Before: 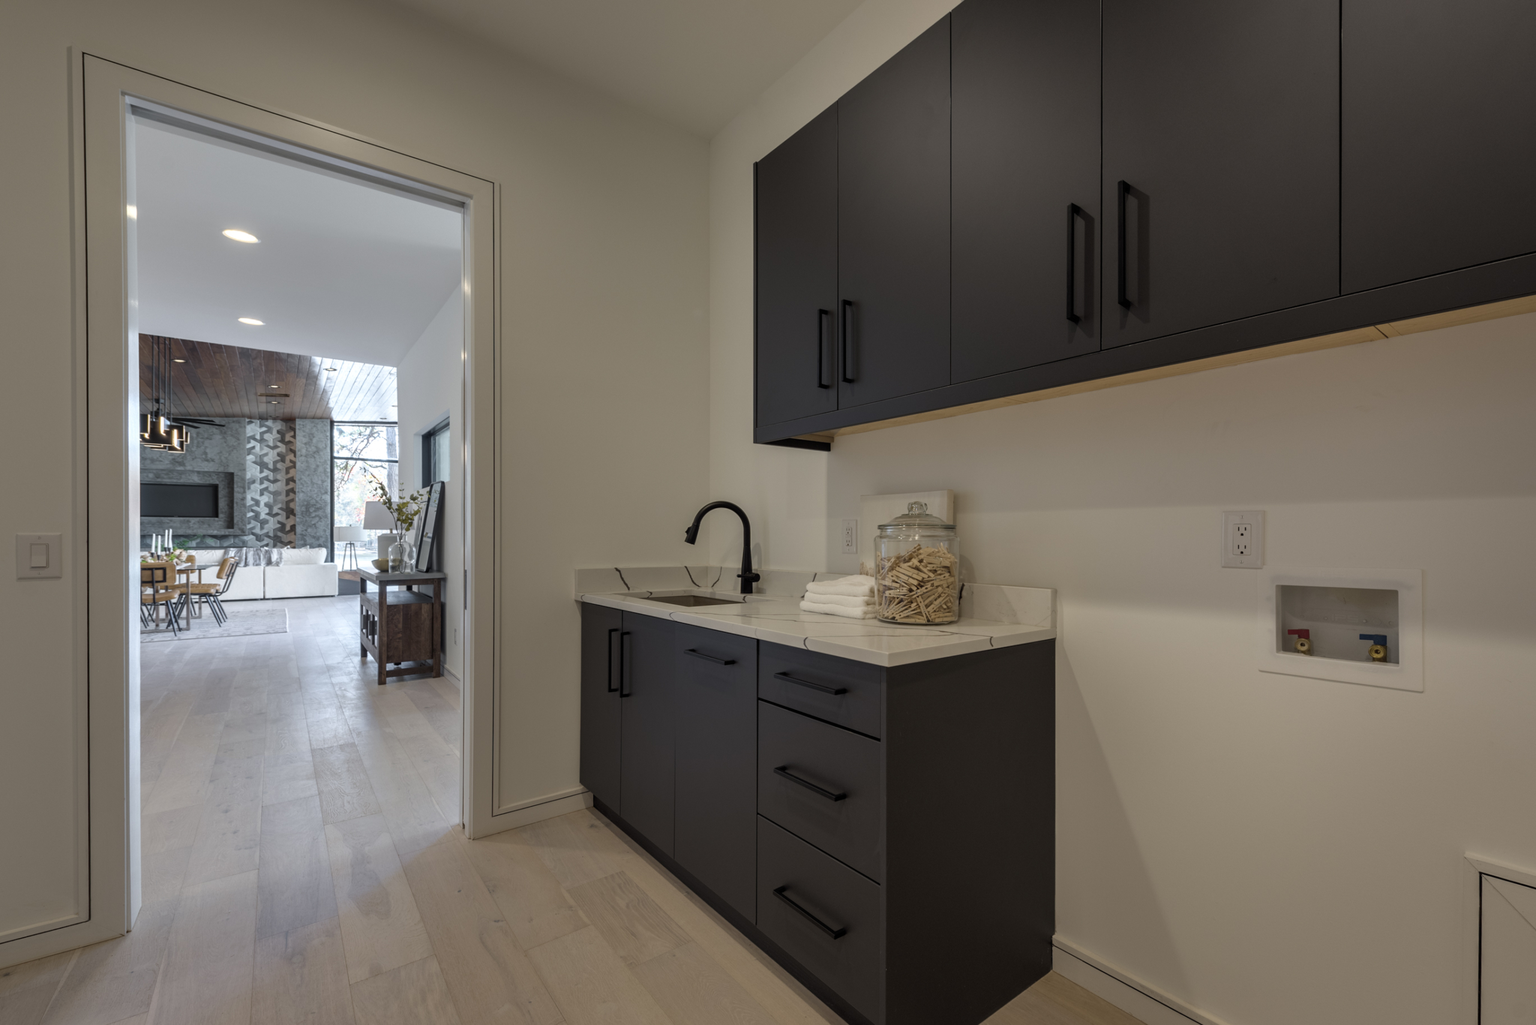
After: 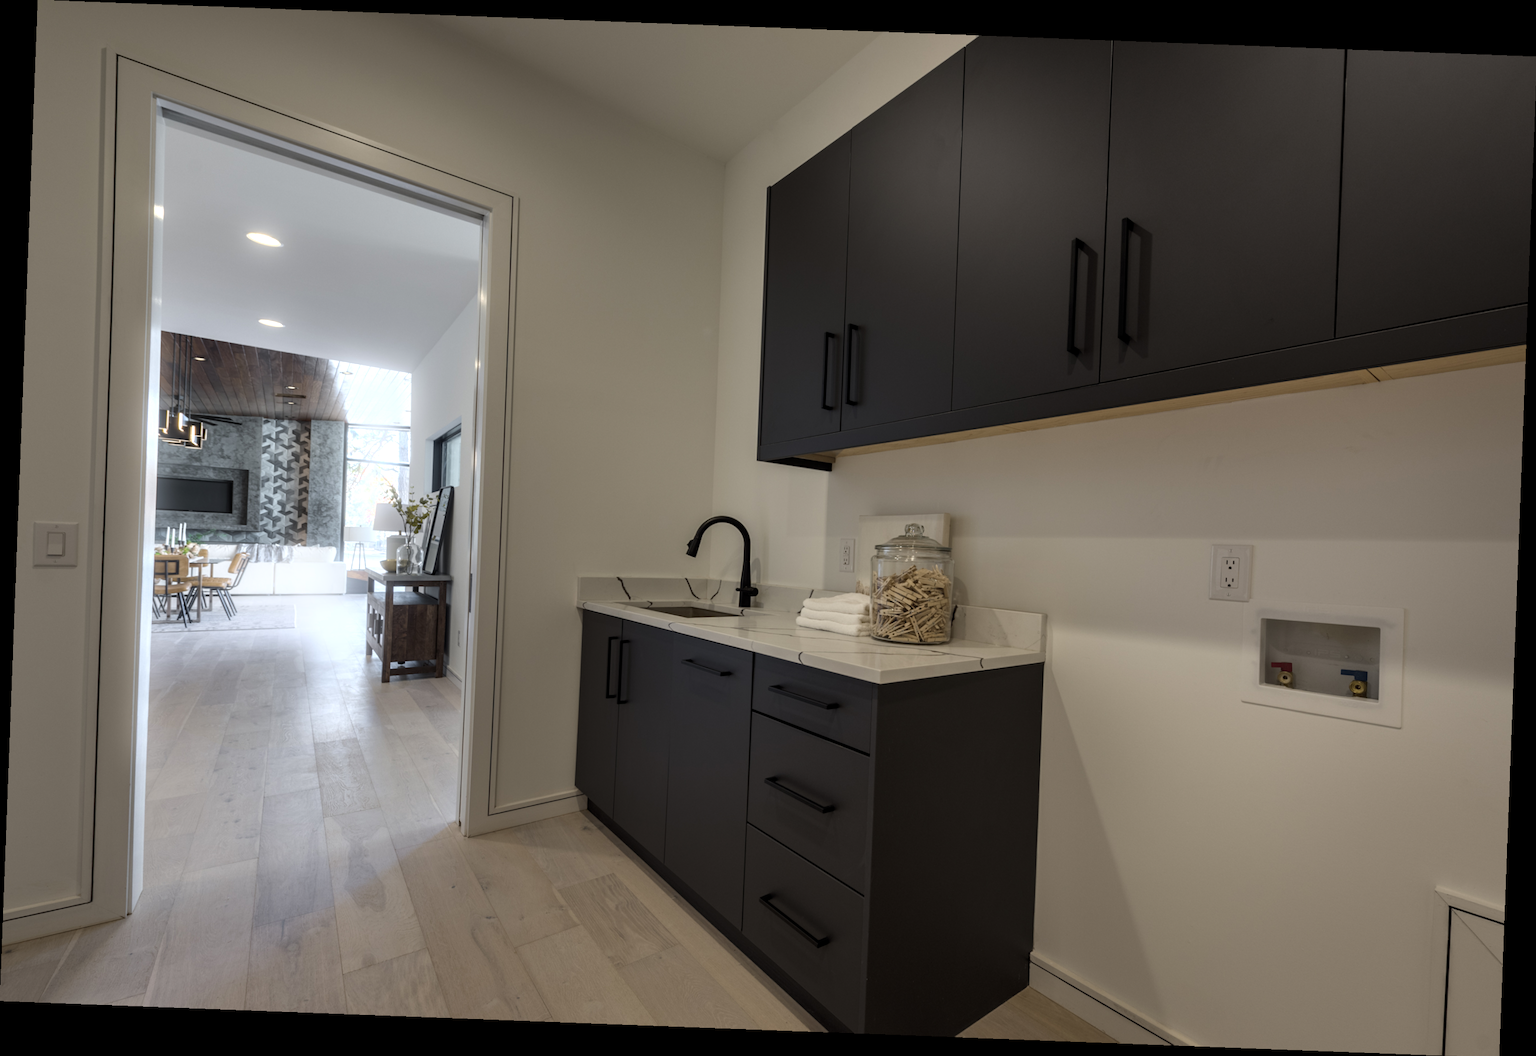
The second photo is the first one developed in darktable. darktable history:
bloom: size 5%, threshold 95%, strength 15%
rotate and perspective: rotation 2.17°, automatic cropping off
exposure: black level correction 0.001, exposure -0.125 EV, compensate exposure bias true, compensate highlight preservation false
tone equalizer: -8 EV -0.417 EV, -7 EV -0.389 EV, -6 EV -0.333 EV, -5 EV -0.222 EV, -3 EV 0.222 EV, -2 EV 0.333 EV, -1 EV 0.389 EV, +0 EV 0.417 EV, edges refinement/feathering 500, mask exposure compensation -1.57 EV, preserve details no
